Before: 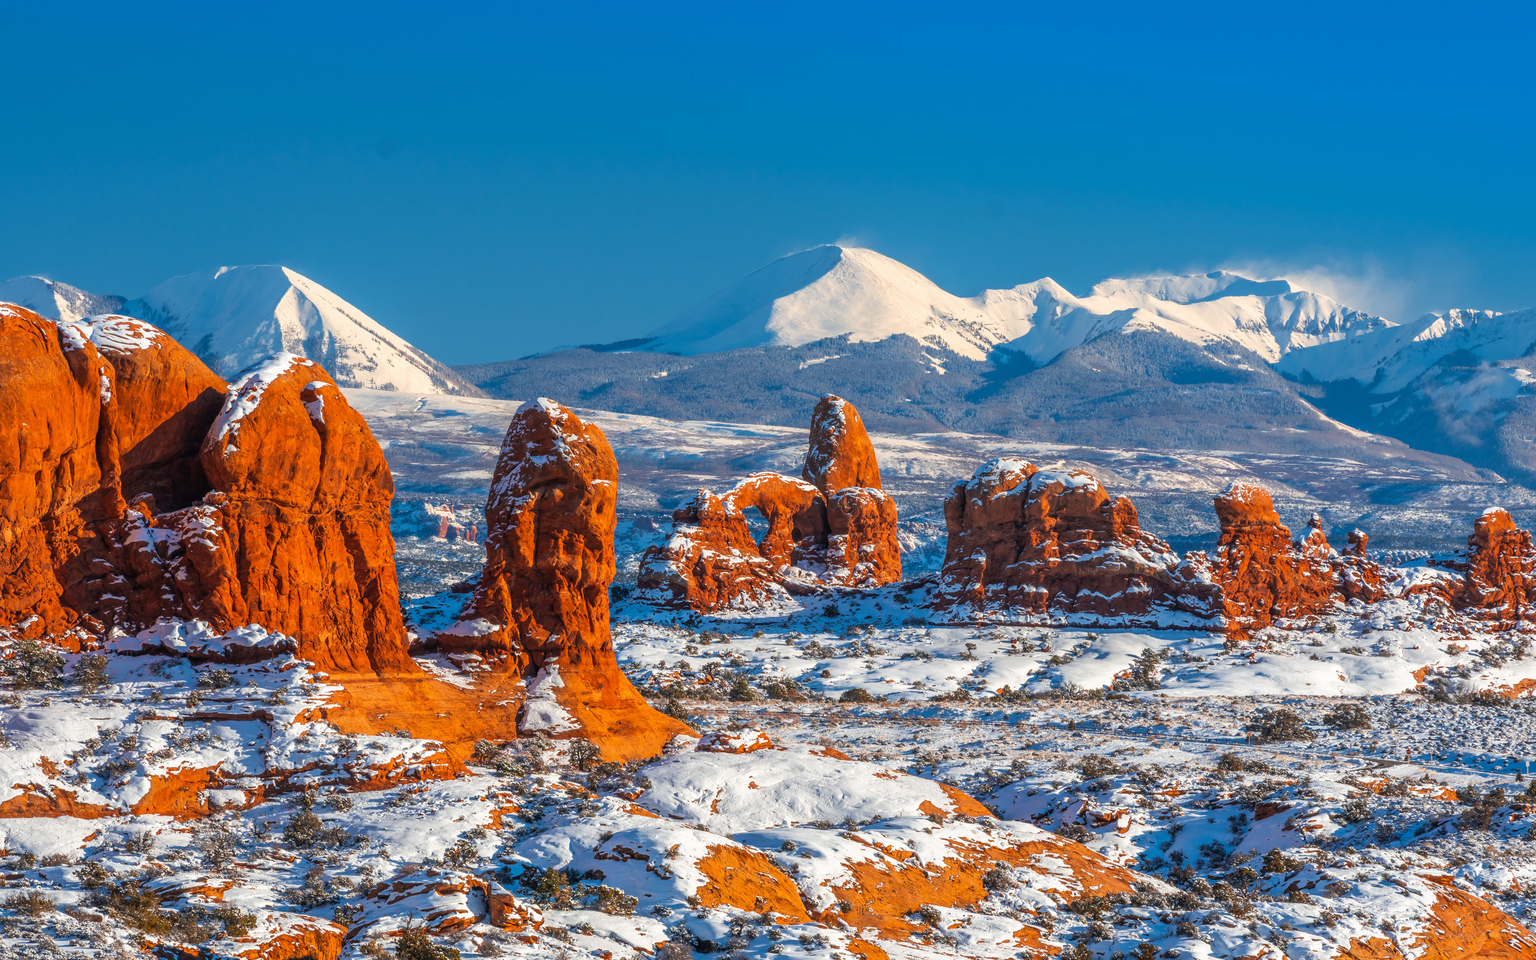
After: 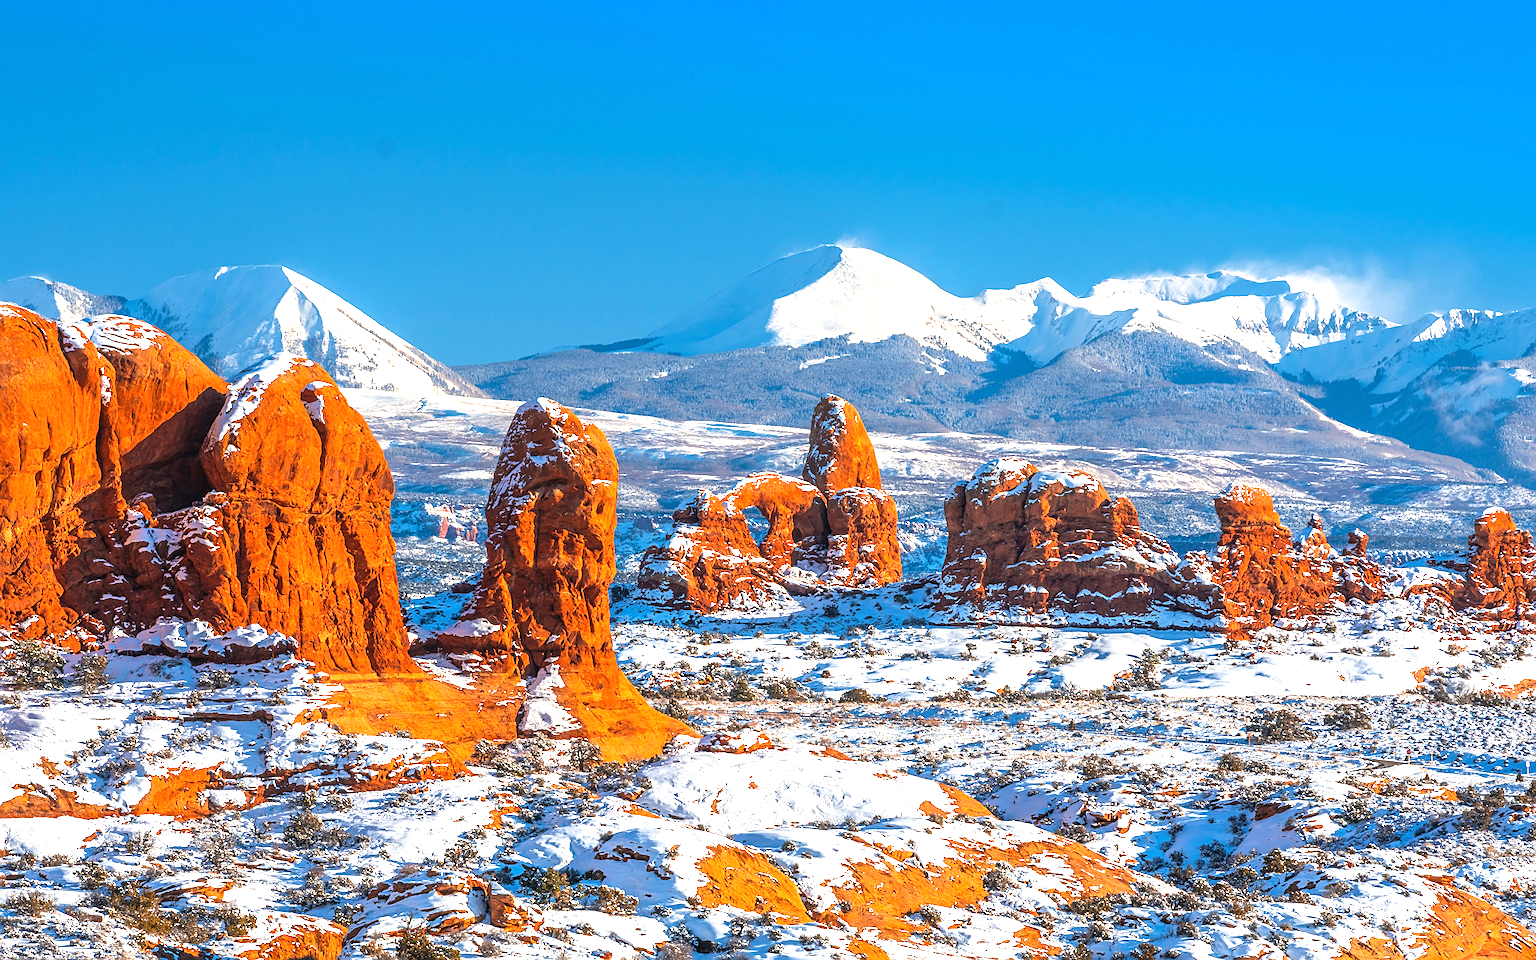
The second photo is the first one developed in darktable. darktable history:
sharpen: on, module defaults
exposure: black level correction 0, exposure 0.895 EV, compensate highlight preservation false
